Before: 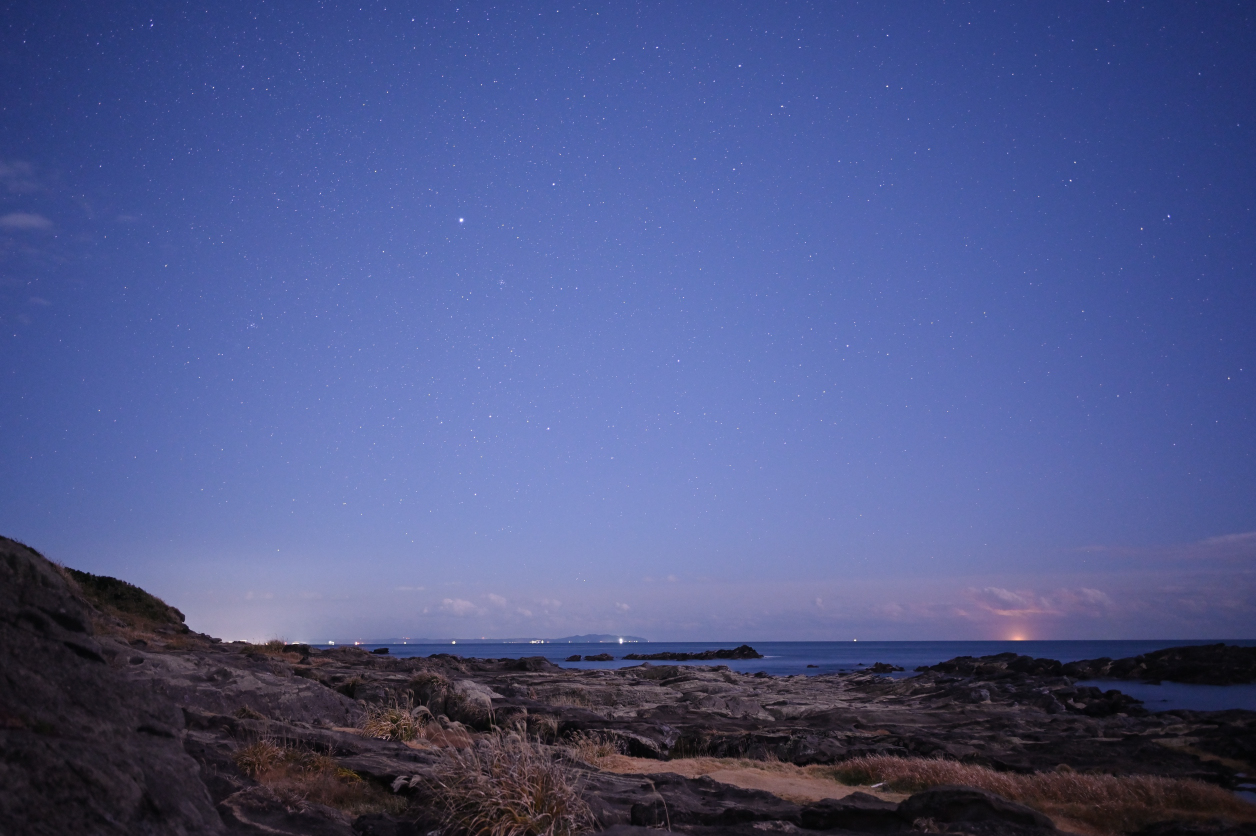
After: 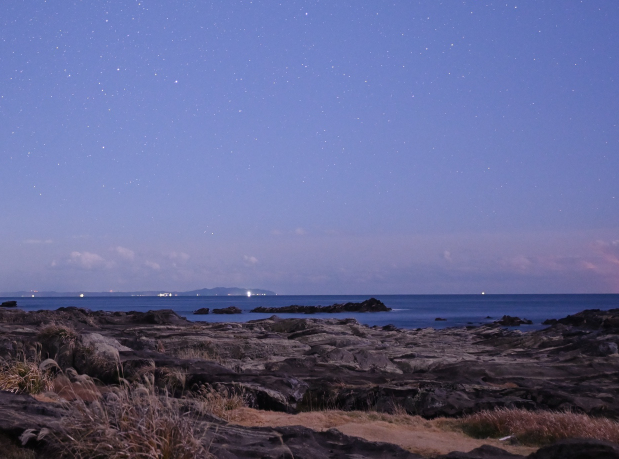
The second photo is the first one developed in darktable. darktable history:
crop: left 29.654%, top 41.552%, right 21.031%, bottom 3.501%
